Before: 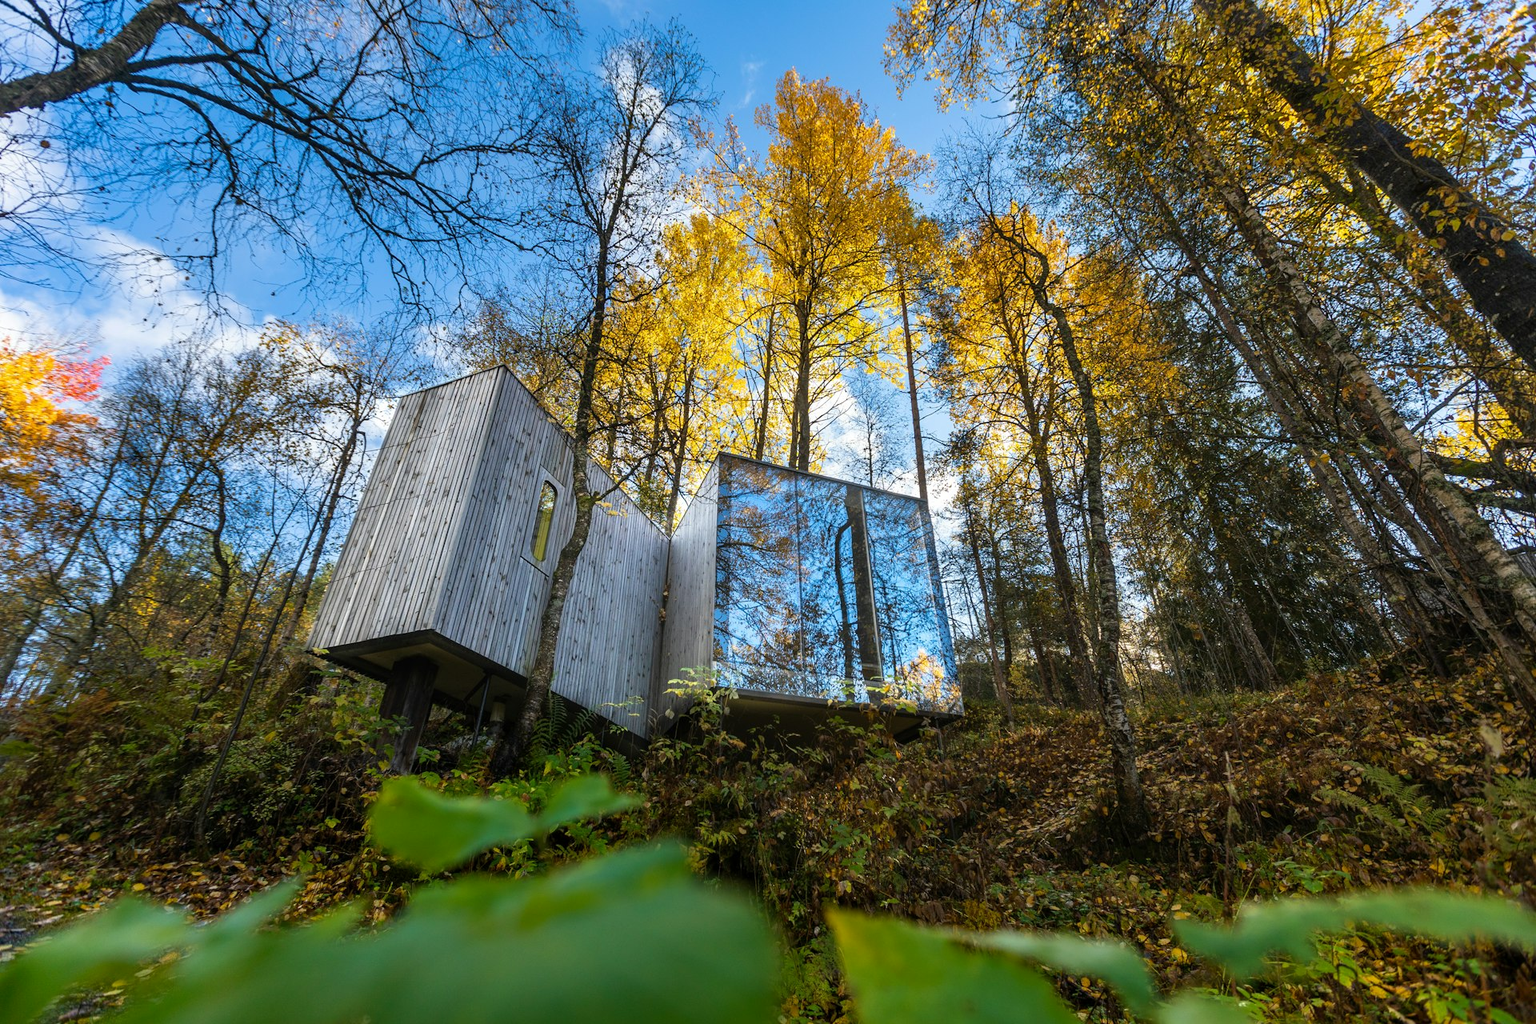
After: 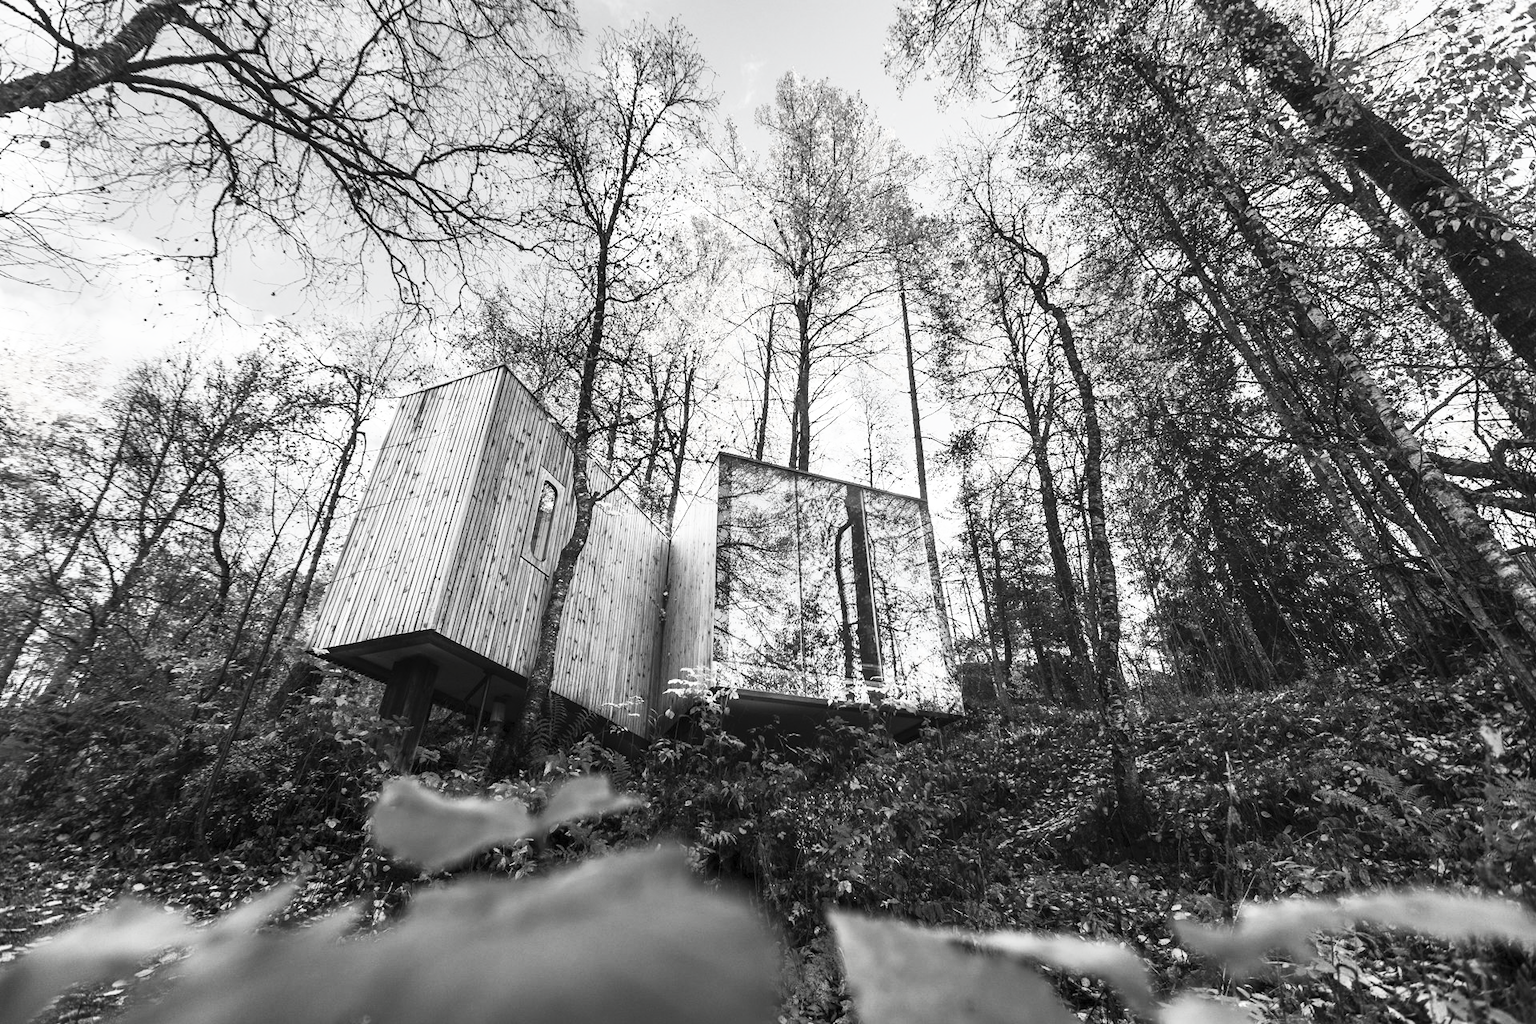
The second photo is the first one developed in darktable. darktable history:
contrast brightness saturation: contrast 0.536, brightness 0.468, saturation -0.987
